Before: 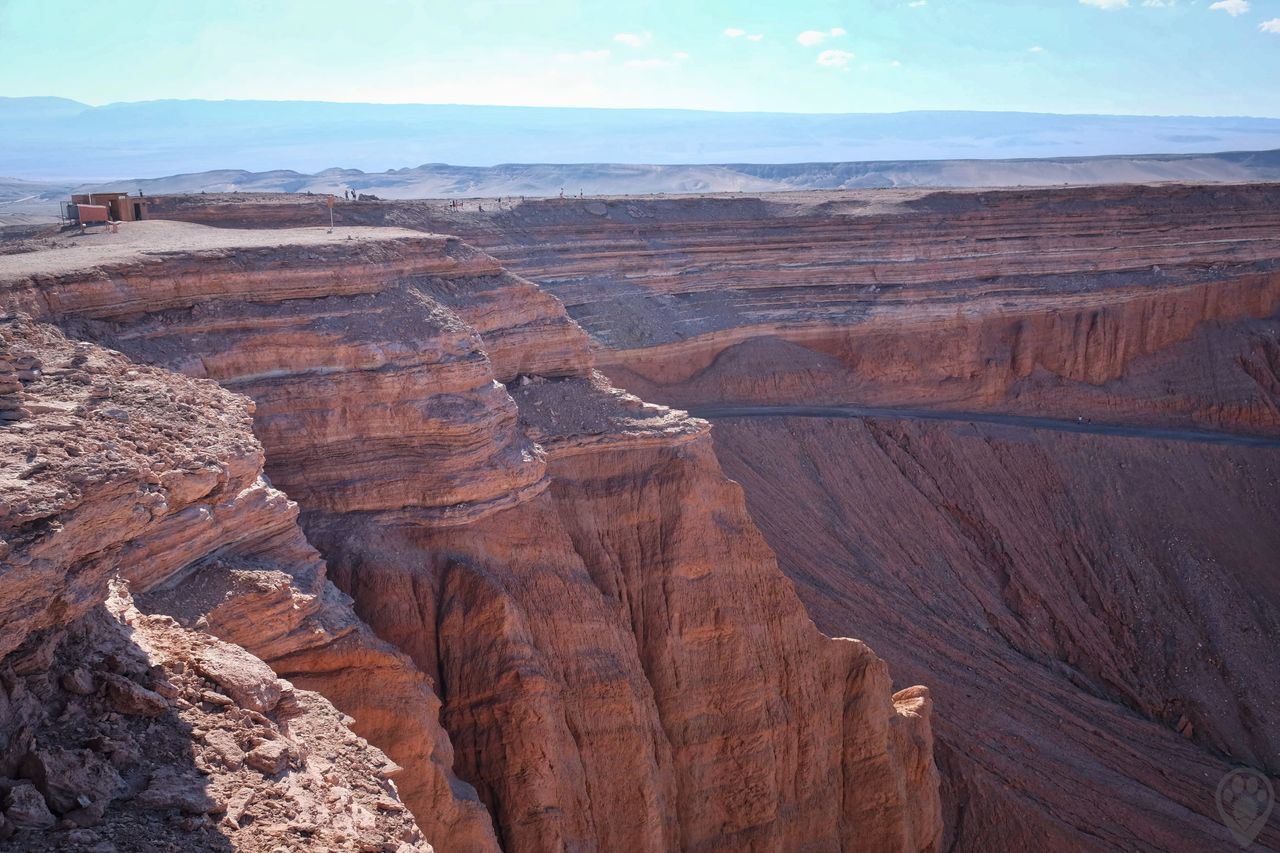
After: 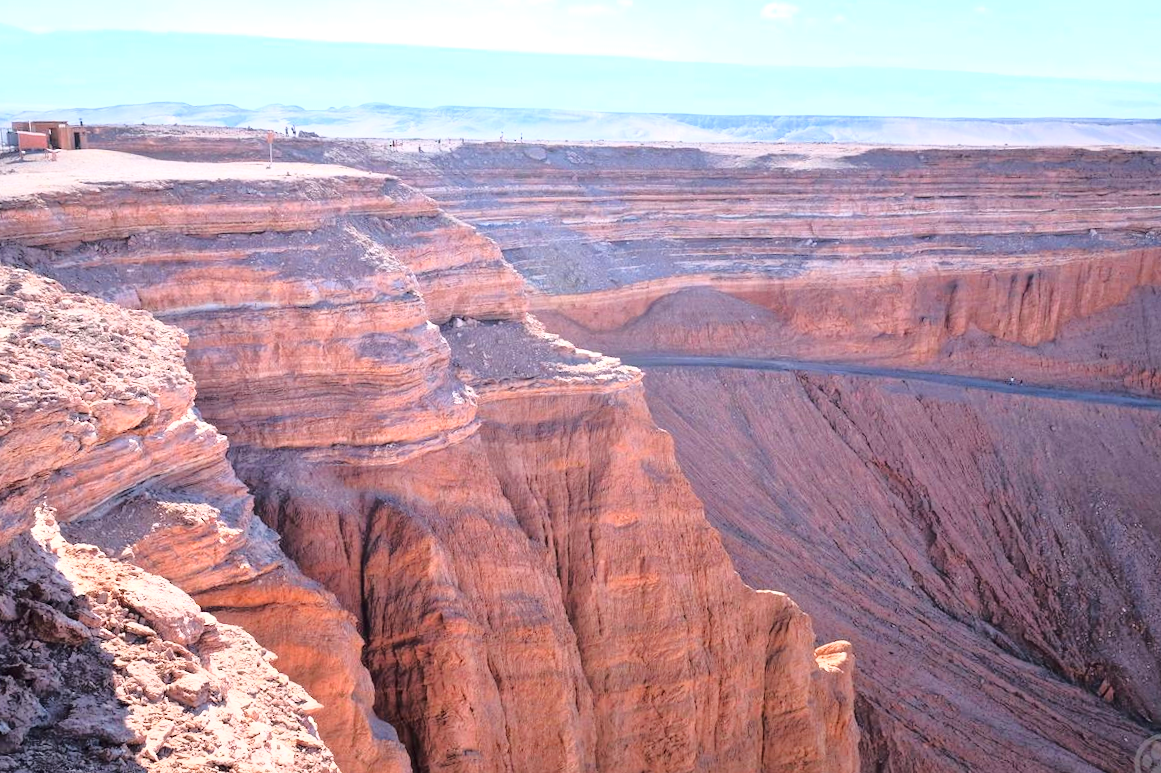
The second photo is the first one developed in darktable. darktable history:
exposure: black level correction 0.001, exposure 0.5 EV, compensate exposure bias true, compensate highlight preservation false
crop and rotate: angle -1.96°, left 3.097%, top 4.154%, right 1.586%, bottom 0.529%
base curve: curves: ch0 [(0, 0) (0.032, 0.037) (0.105, 0.228) (0.435, 0.76) (0.856, 0.983) (1, 1)]
rgb curve: curves: ch0 [(0, 0) (0.053, 0.068) (0.122, 0.128) (1, 1)]
contrast brightness saturation: contrast 0.03, brightness -0.04
tone equalizer: on, module defaults
